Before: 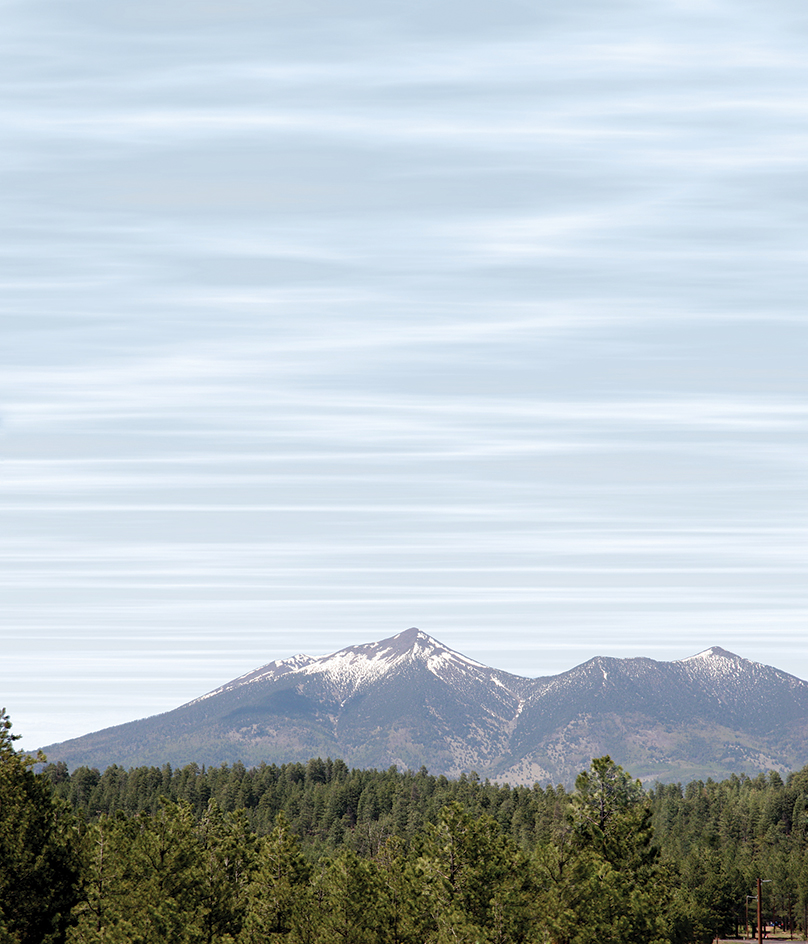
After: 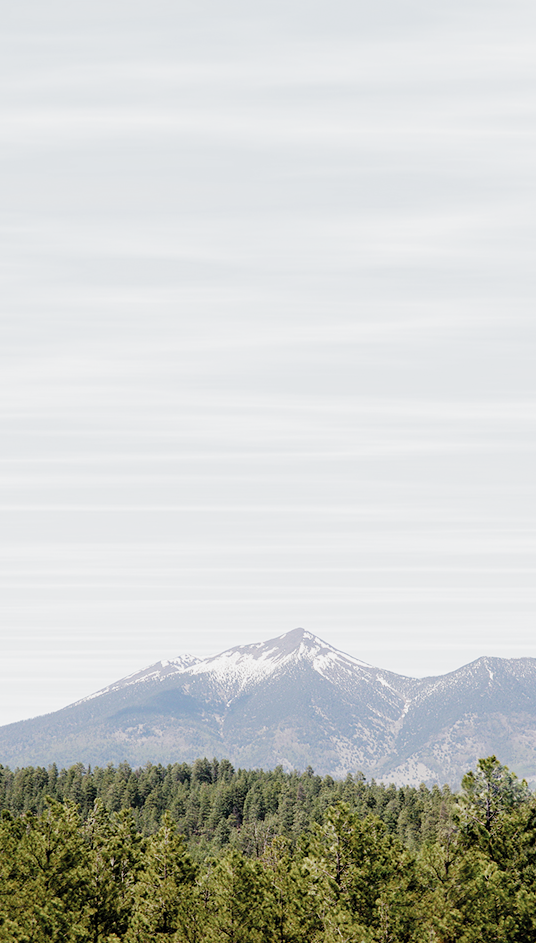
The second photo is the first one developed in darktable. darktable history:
filmic rgb: black relative exposure -7.65 EV, white relative exposure 4.56 EV, hardness 3.61, preserve chrominance no, color science v4 (2020), type of noise poissonian
crop and rotate: left 14.313%, right 19.229%
exposure: black level correction 0, exposure 1.03 EV, compensate exposure bias true, compensate highlight preservation false
tone equalizer: edges refinement/feathering 500, mask exposure compensation -1.57 EV, preserve details no
